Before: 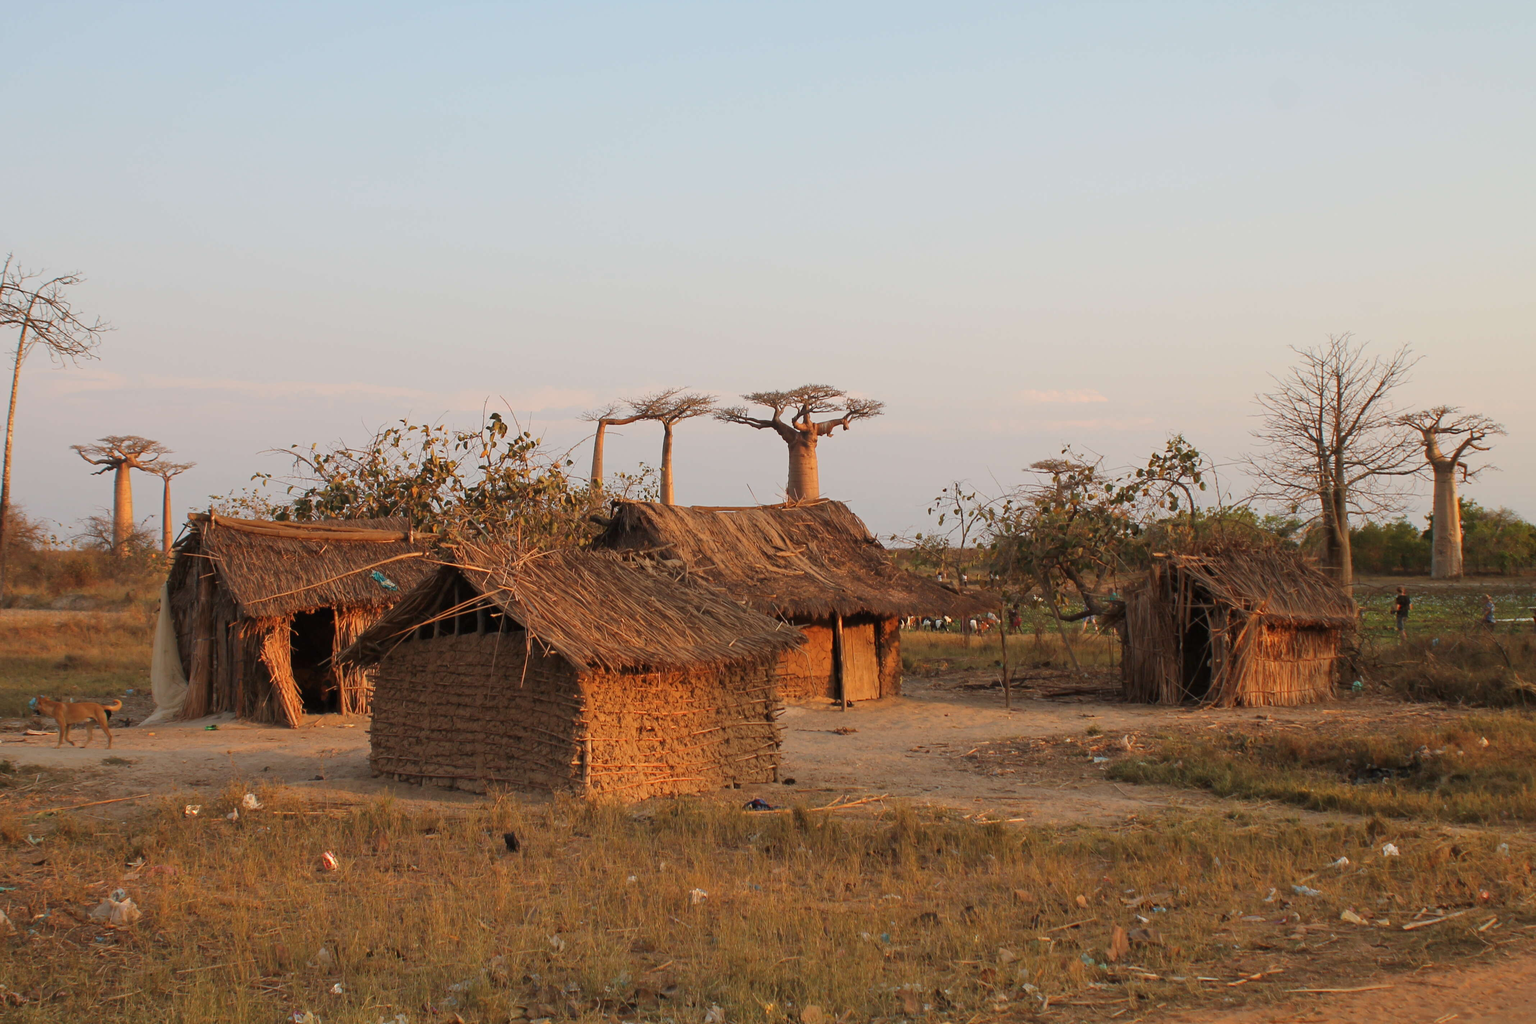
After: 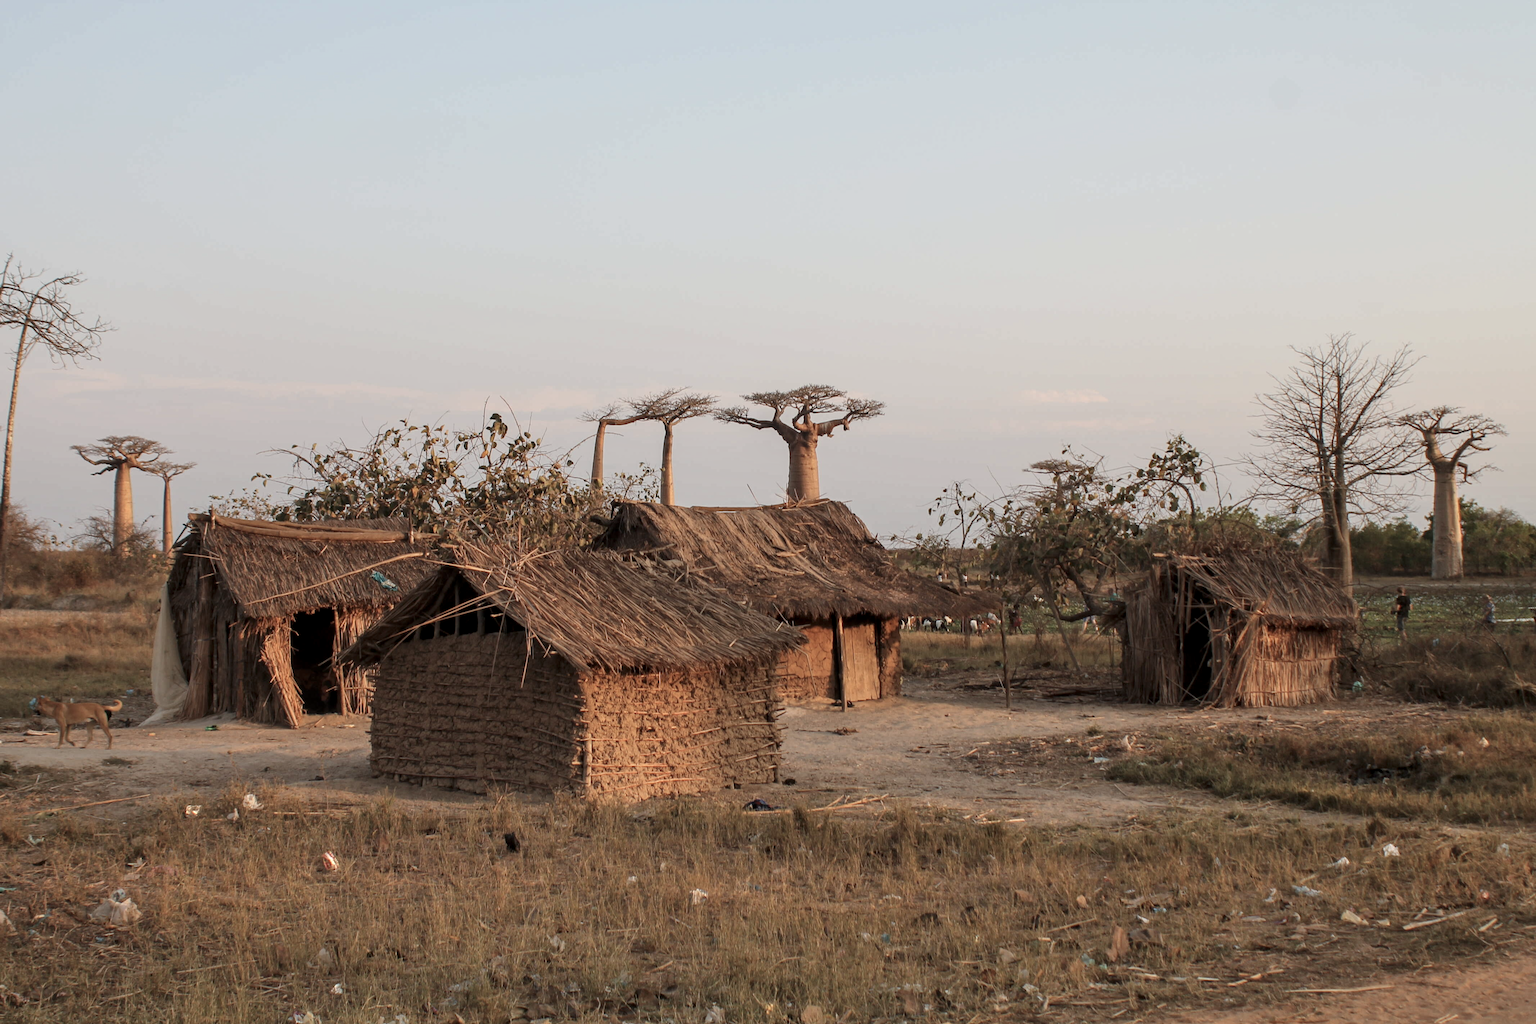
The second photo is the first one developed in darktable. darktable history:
local contrast: on, module defaults
contrast brightness saturation: contrast 0.101, saturation -0.352
